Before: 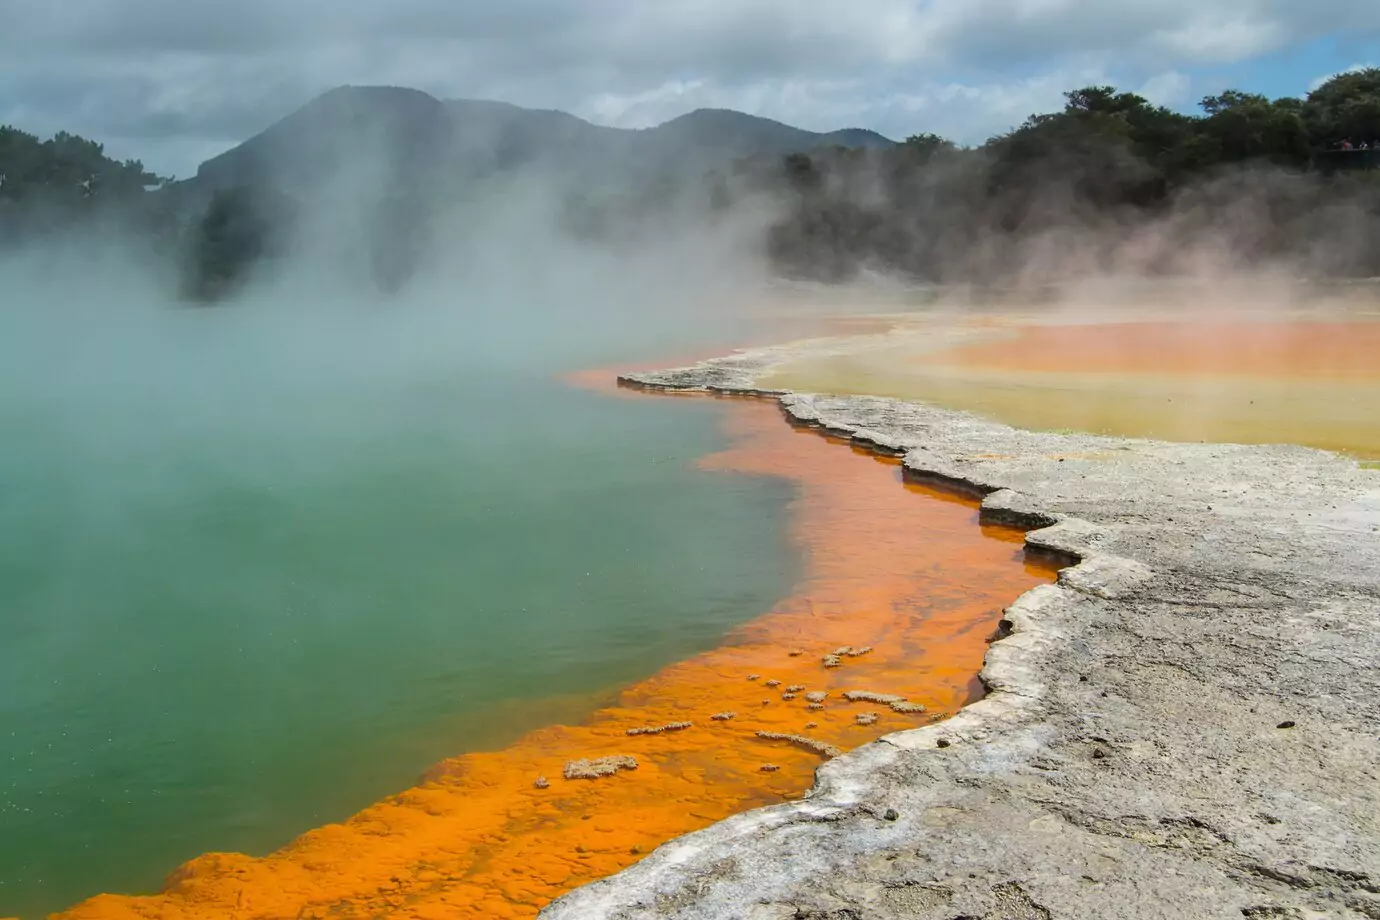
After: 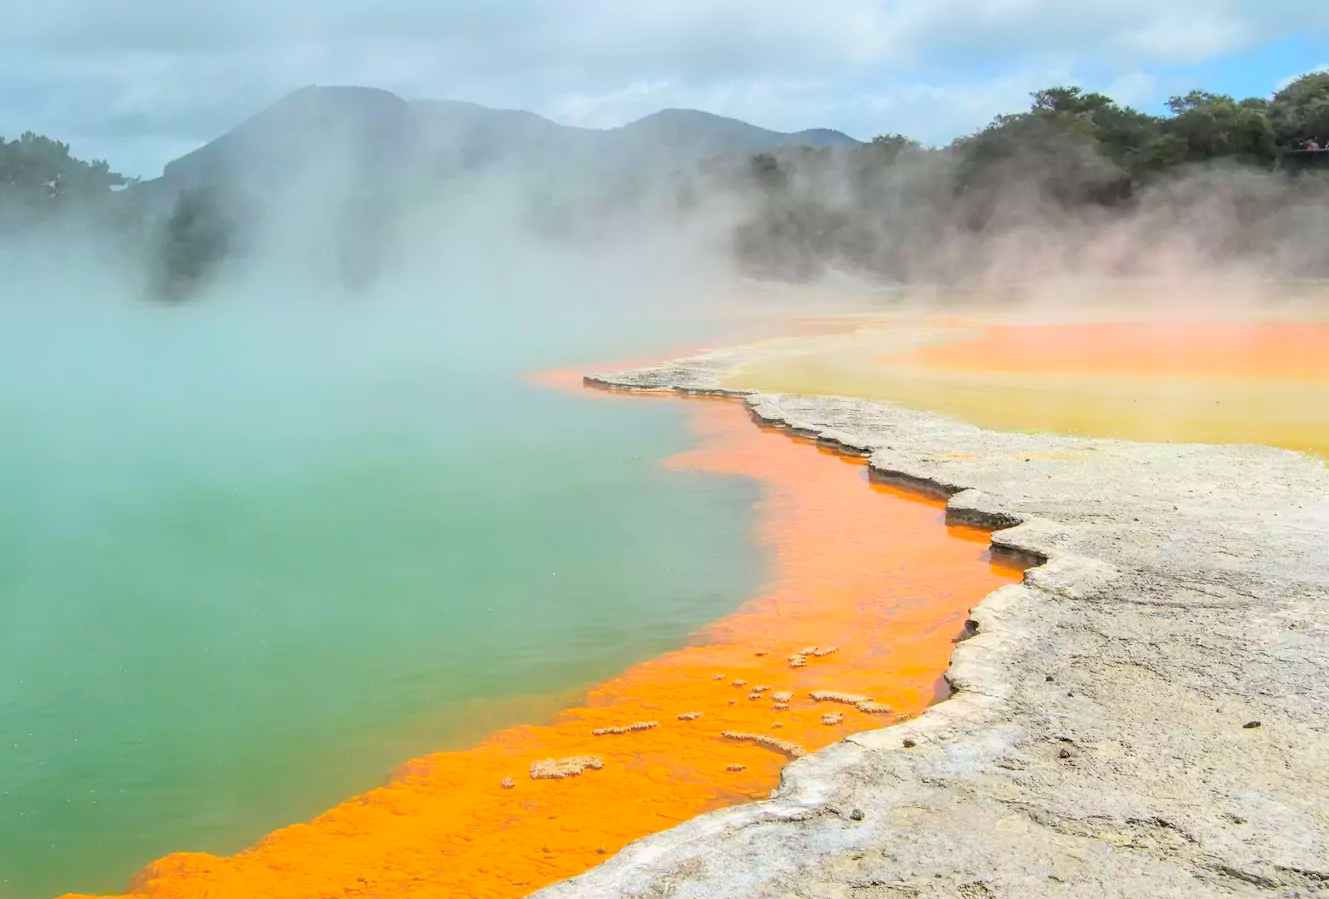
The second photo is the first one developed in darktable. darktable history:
exposure: black level correction 0.001, exposure 1 EV, compensate highlight preservation false
crop and rotate: left 2.536%, right 1.107%, bottom 2.246%
global tonemap: drago (0.7, 100)
